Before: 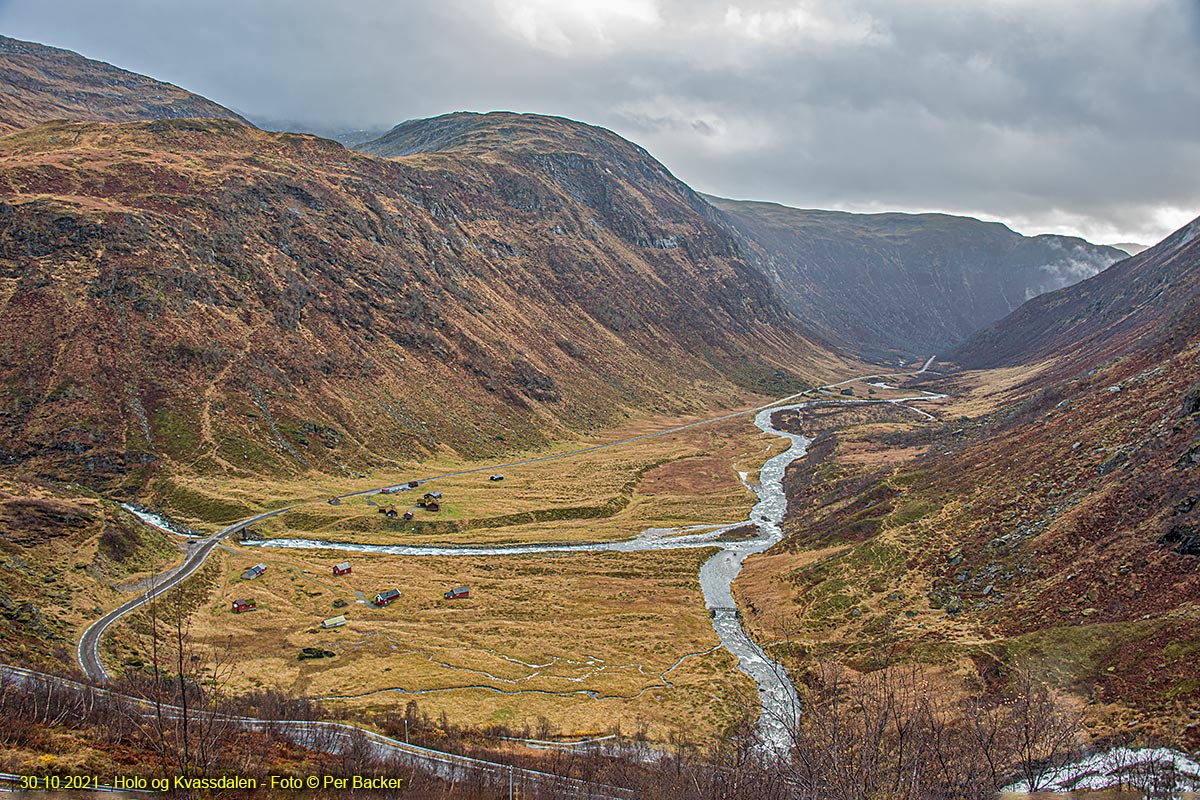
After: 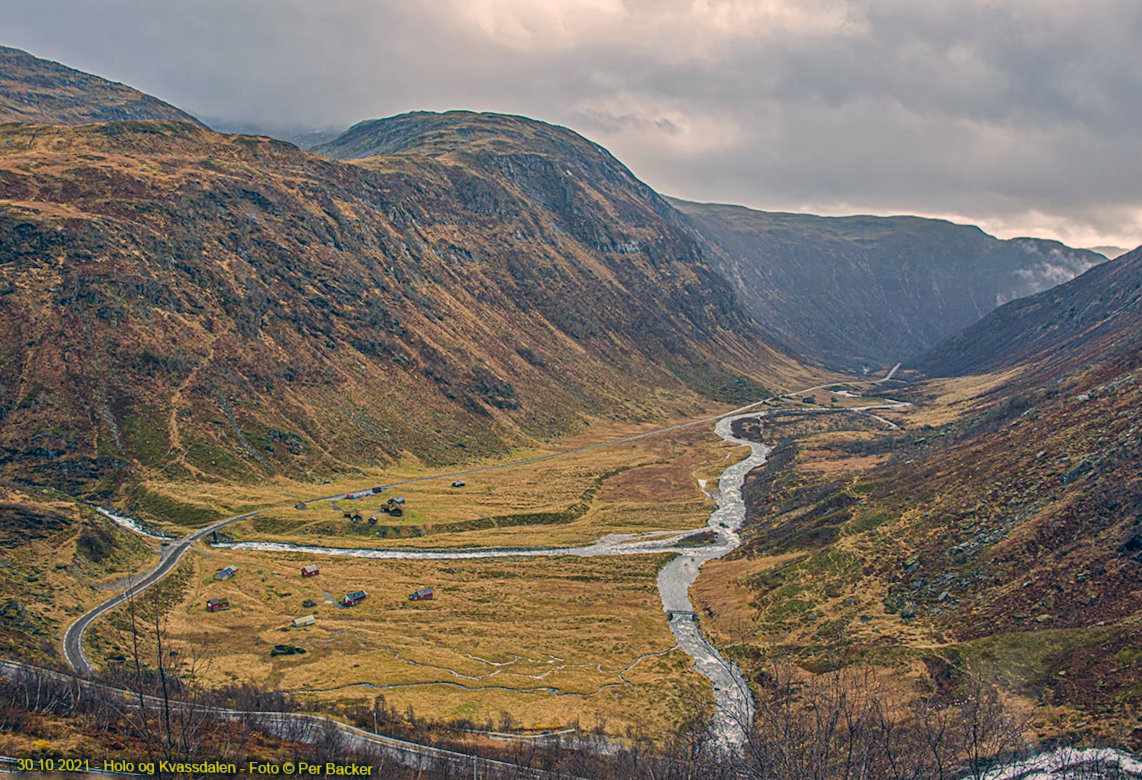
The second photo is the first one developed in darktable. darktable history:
exposure: exposure -0.21 EV, compensate highlight preservation false
rotate and perspective: rotation 0.074°, lens shift (vertical) 0.096, lens shift (horizontal) -0.041, crop left 0.043, crop right 0.952, crop top 0.024, crop bottom 0.979
color correction: highlights a* 10.32, highlights b* 14.66, shadows a* -9.59, shadows b* -15.02
lowpass: radius 0.5, unbound 0
